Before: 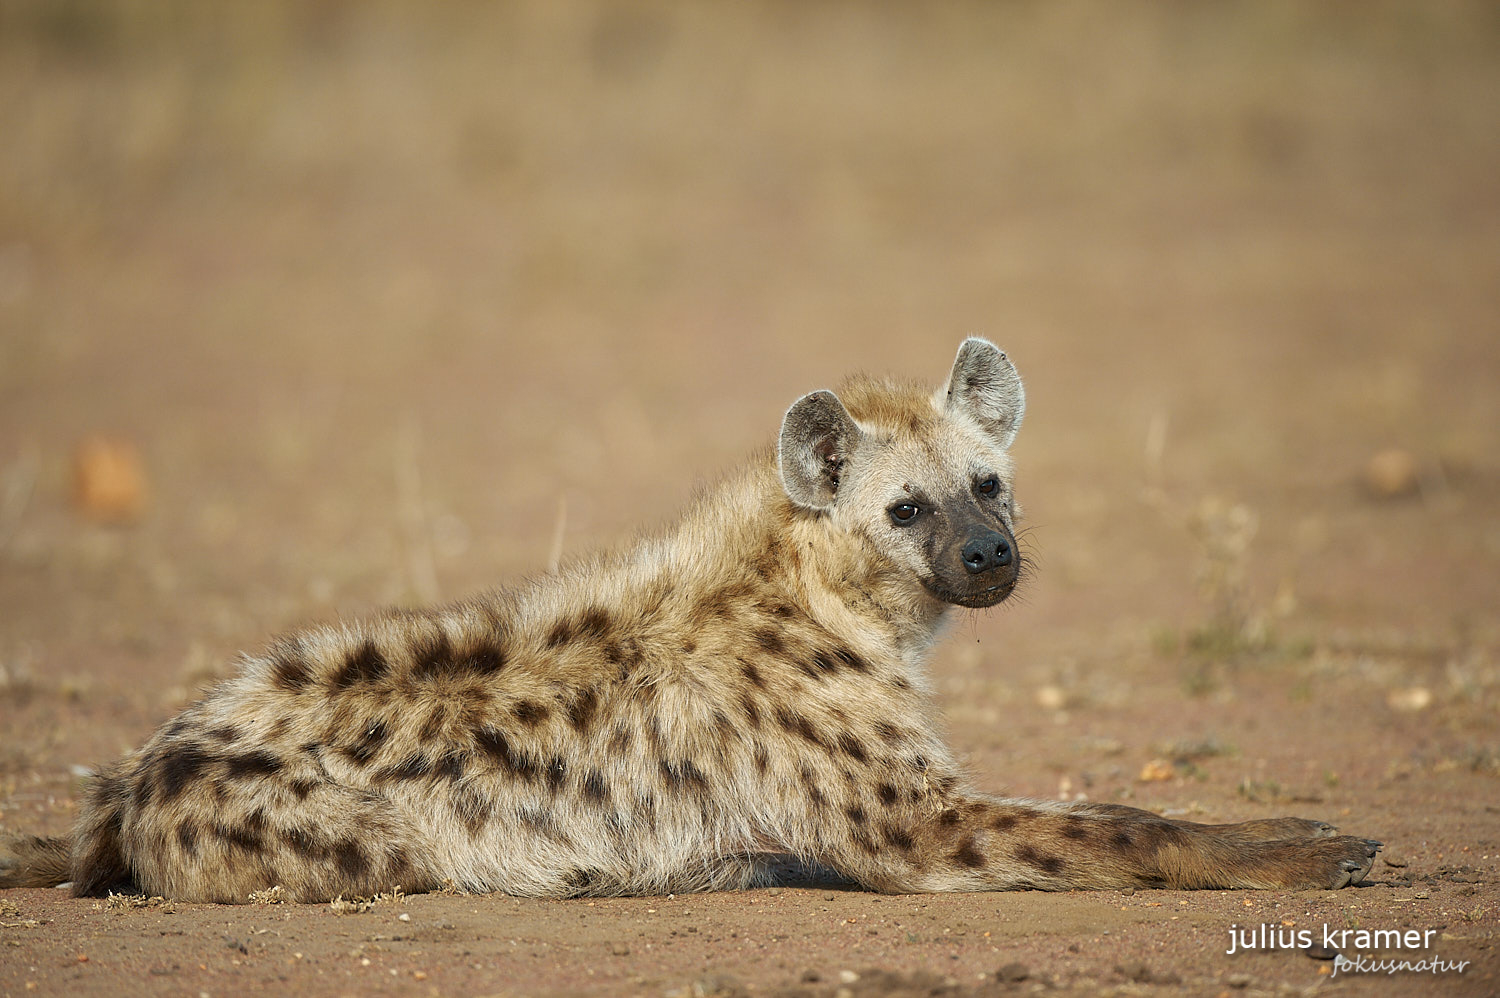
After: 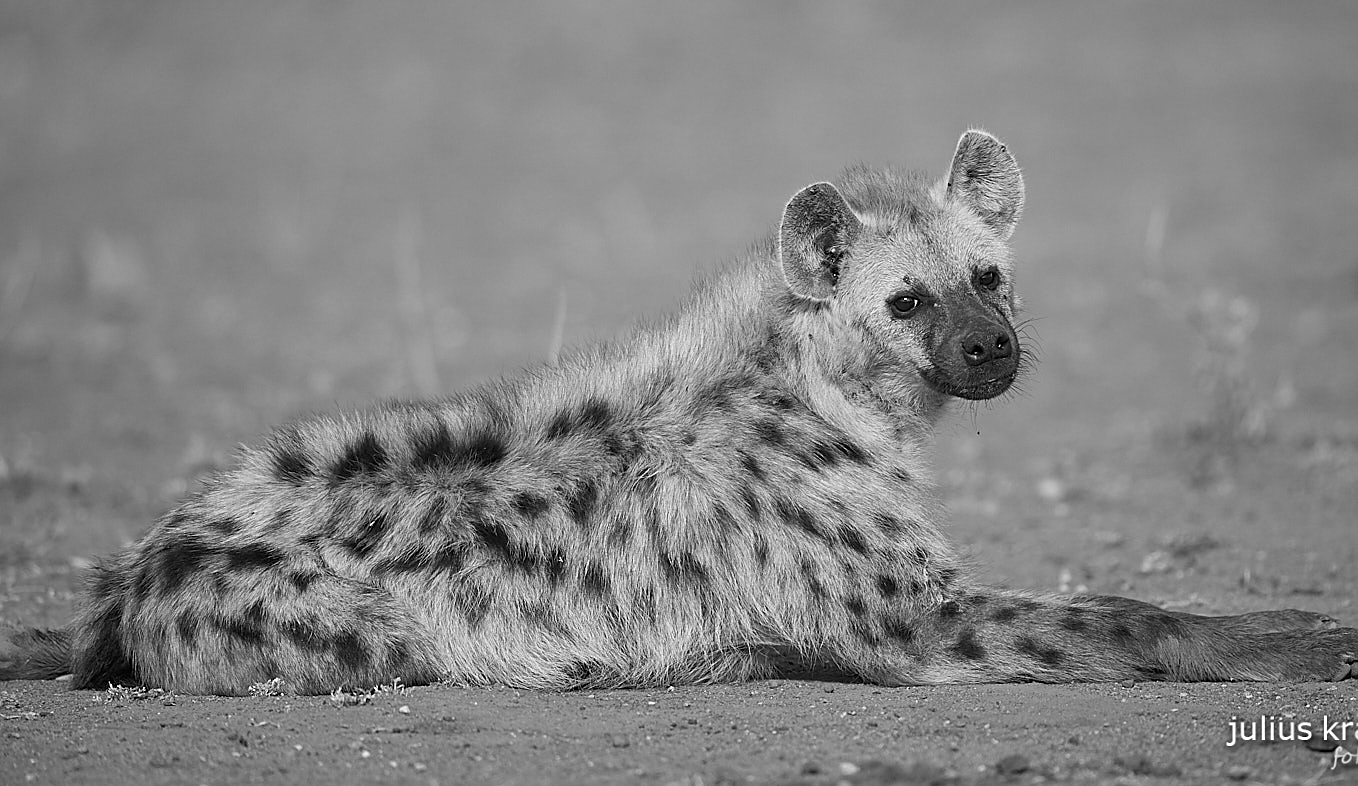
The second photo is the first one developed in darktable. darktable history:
crop: top 20.916%, right 9.437%, bottom 0.316%
sharpen: on, module defaults
monochrome: a -92.57, b 58.91
